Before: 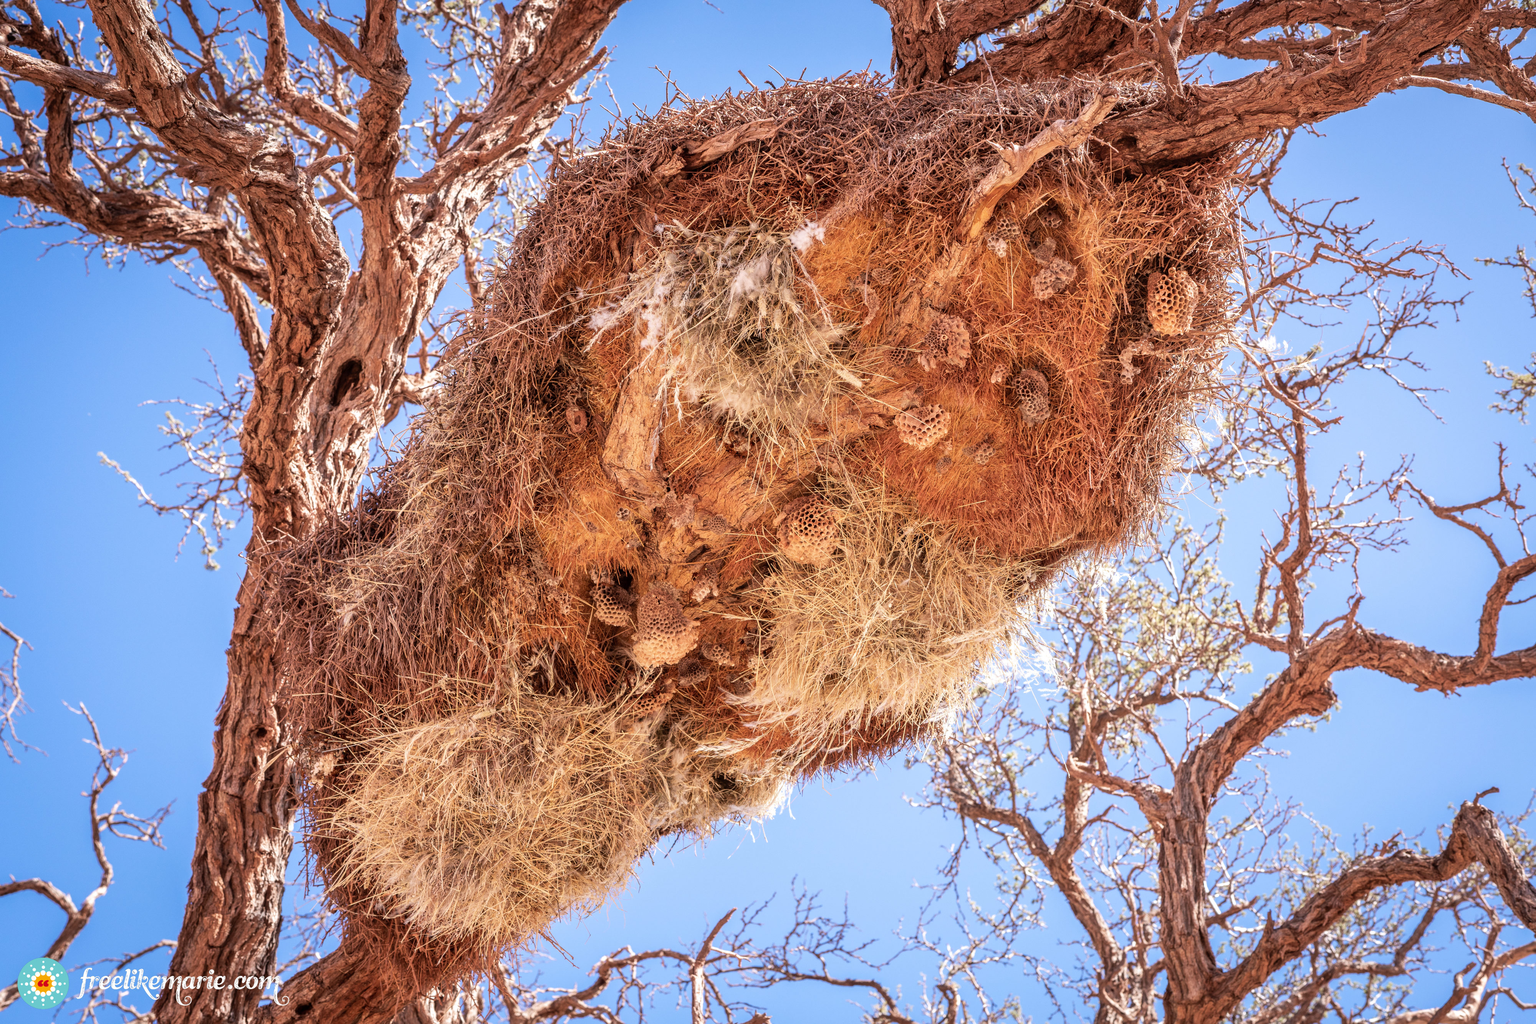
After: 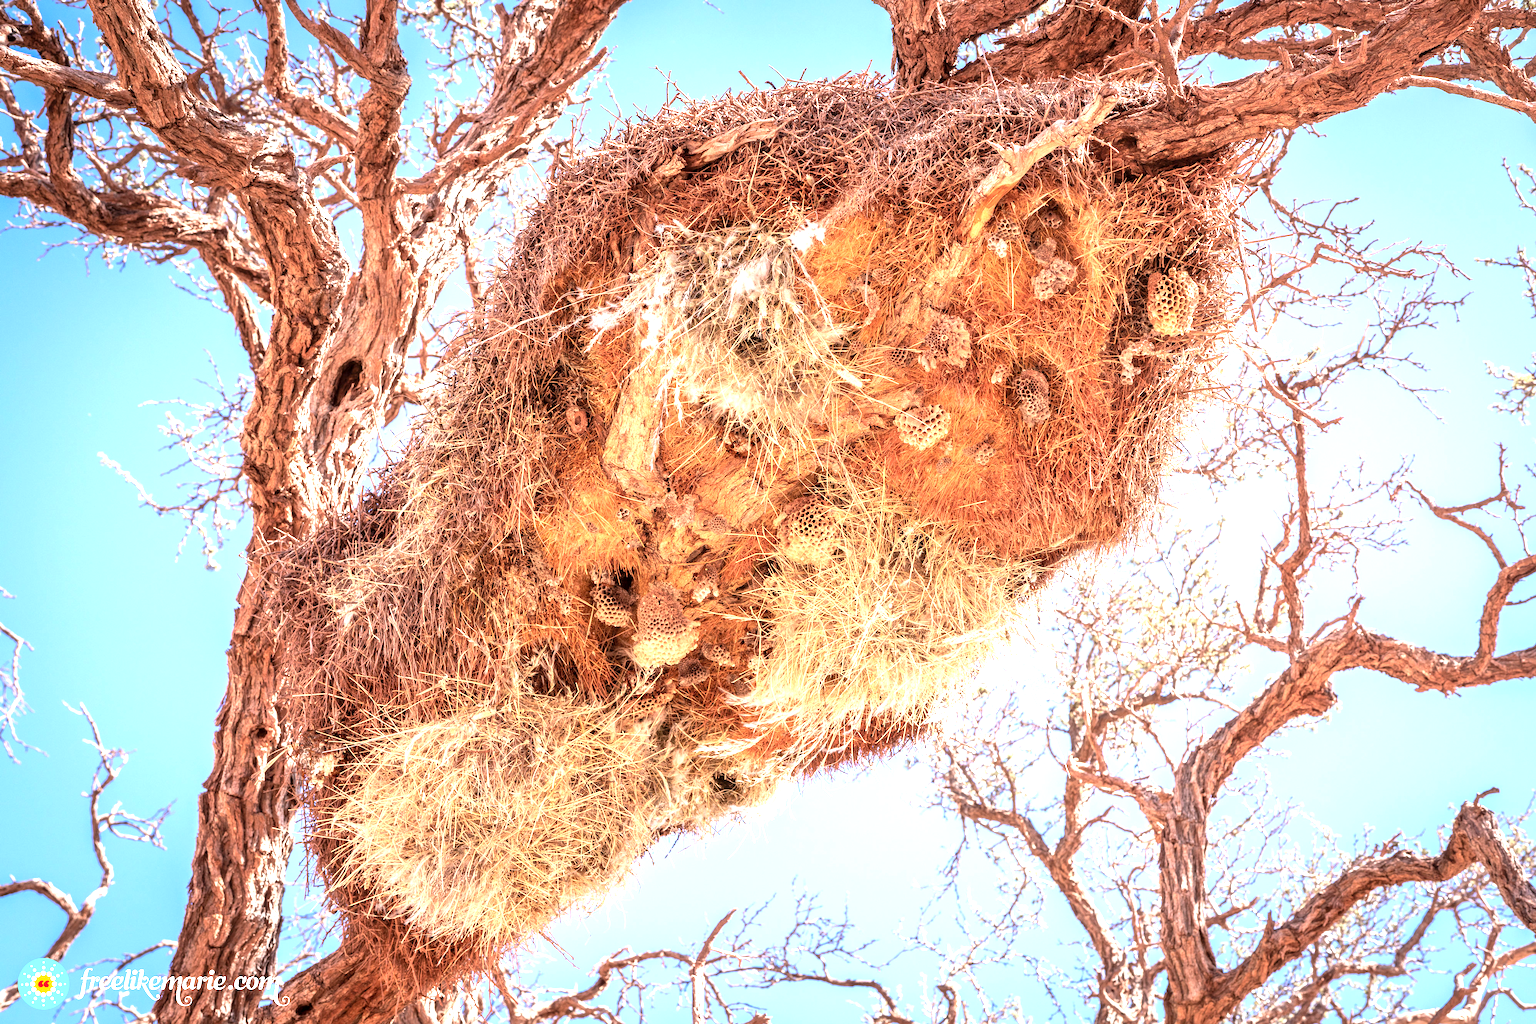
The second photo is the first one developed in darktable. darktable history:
exposure: black level correction 0.001, exposure 1.129 EV, compensate exposure bias true, compensate highlight preservation false
tone equalizer: on, module defaults
